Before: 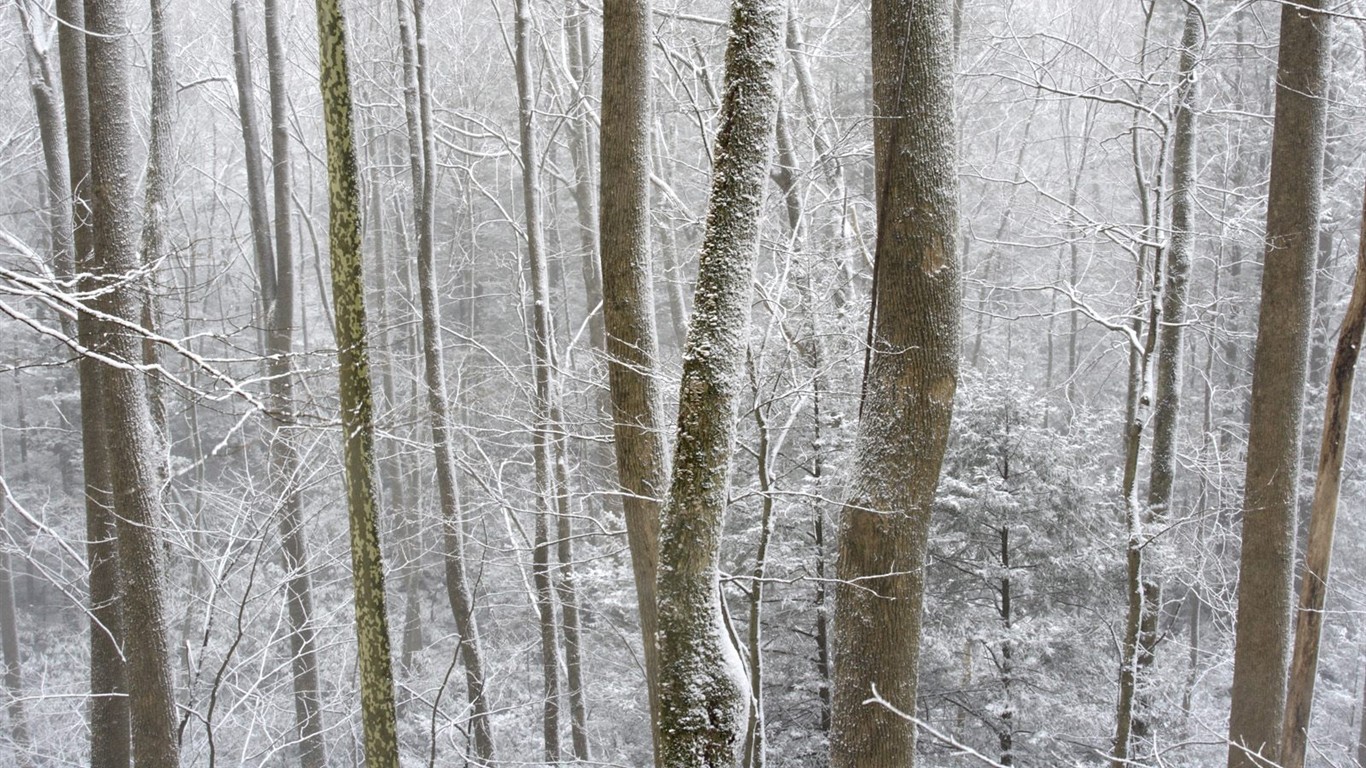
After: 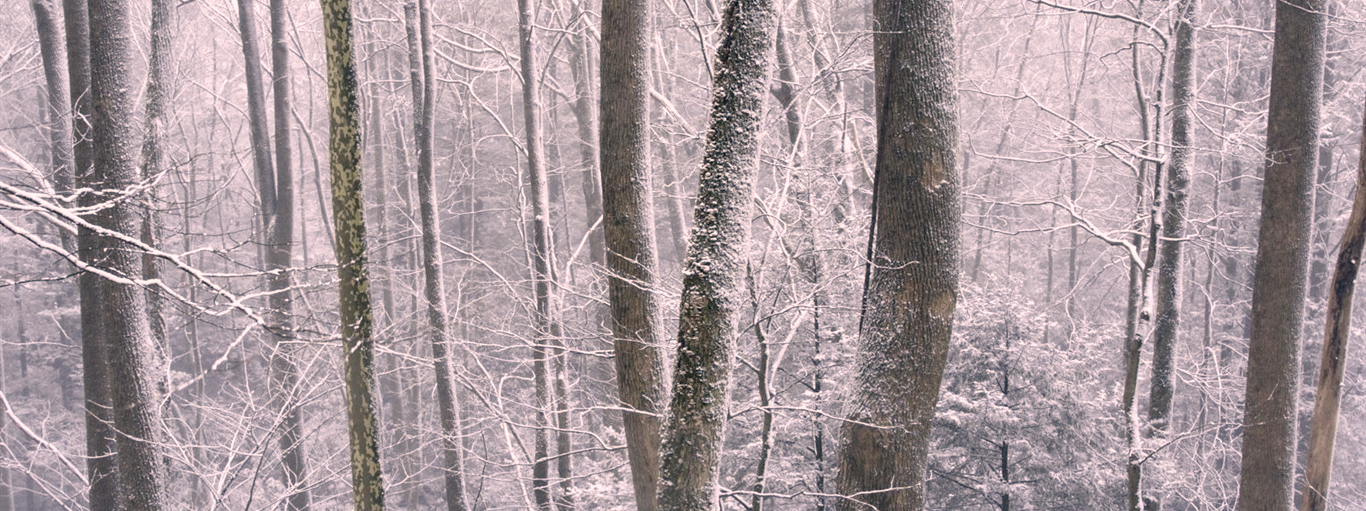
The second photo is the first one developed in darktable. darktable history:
exposure: compensate highlight preservation false
crop: top 11.148%, bottom 22.304%
color correction: highlights a* 13.75, highlights b* 5.89, shadows a* -4.93, shadows b* -16, saturation 0.854
